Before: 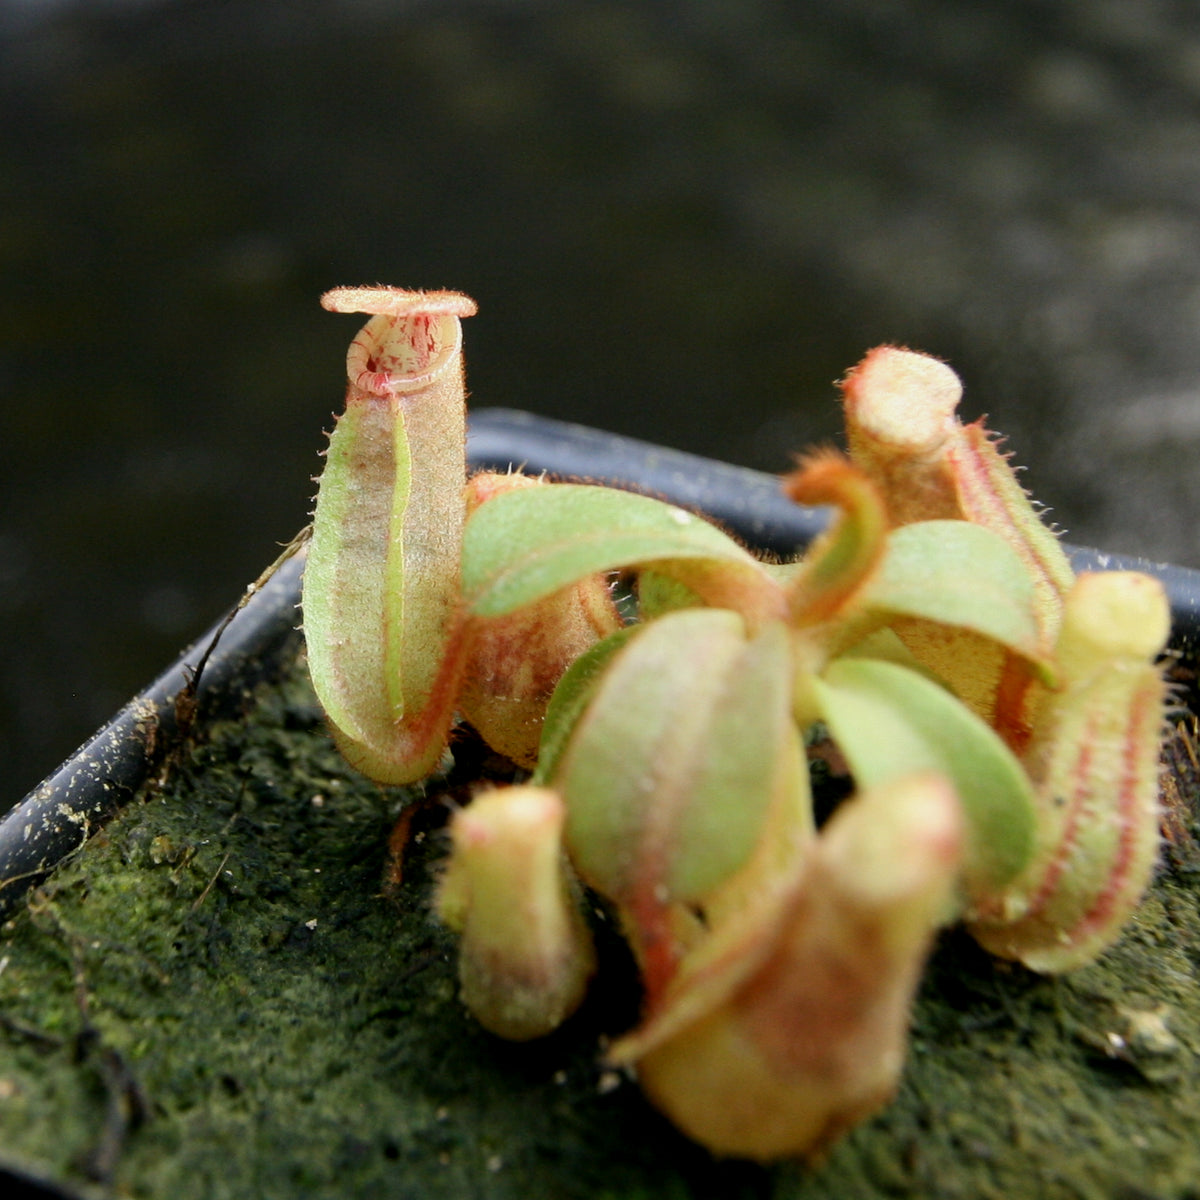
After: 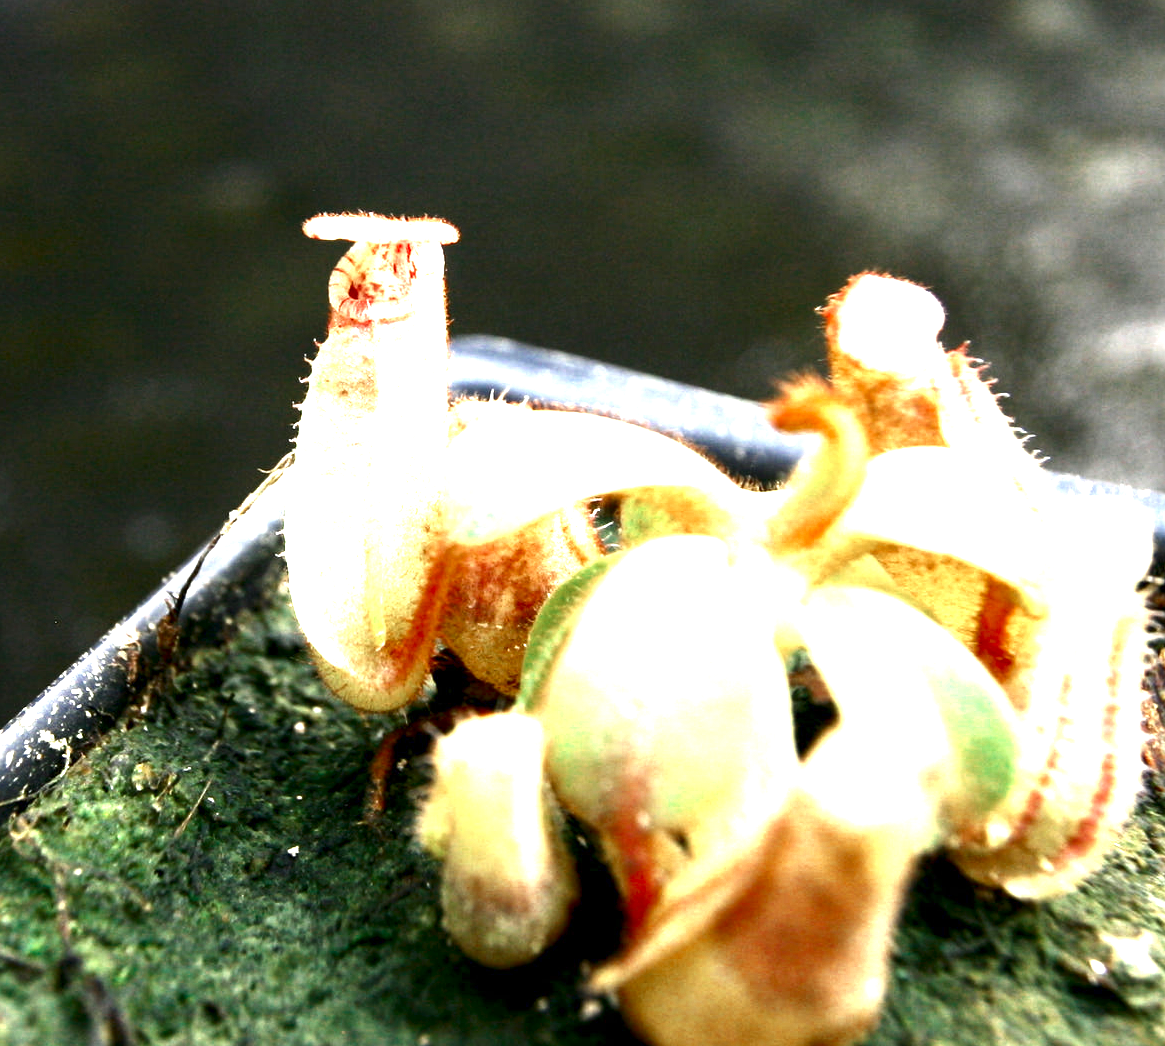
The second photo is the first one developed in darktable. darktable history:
exposure: exposure 2.25 EV, compensate highlight preservation false
crop: left 1.507%, top 6.147%, right 1.379%, bottom 6.637%
contrast brightness saturation: brightness -0.2, saturation 0.08
color zones: curves: ch0 [(0, 0.5) (0.125, 0.4) (0.25, 0.5) (0.375, 0.4) (0.5, 0.4) (0.625, 0.35) (0.75, 0.35) (0.875, 0.5)]; ch1 [(0, 0.35) (0.125, 0.45) (0.25, 0.35) (0.375, 0.35) (0.5, 0.35) (0.625, 0.35) (0.75, 0.45) (0.875, 0.35)]; ch2 [(0, 0.6) (0.125, 0.5) (0.25, 0.5) (0.375, 0.6) (0.5, 0.6) (0.625, 0.5) (0.75, 0.5) (0.875, 0.5)]
